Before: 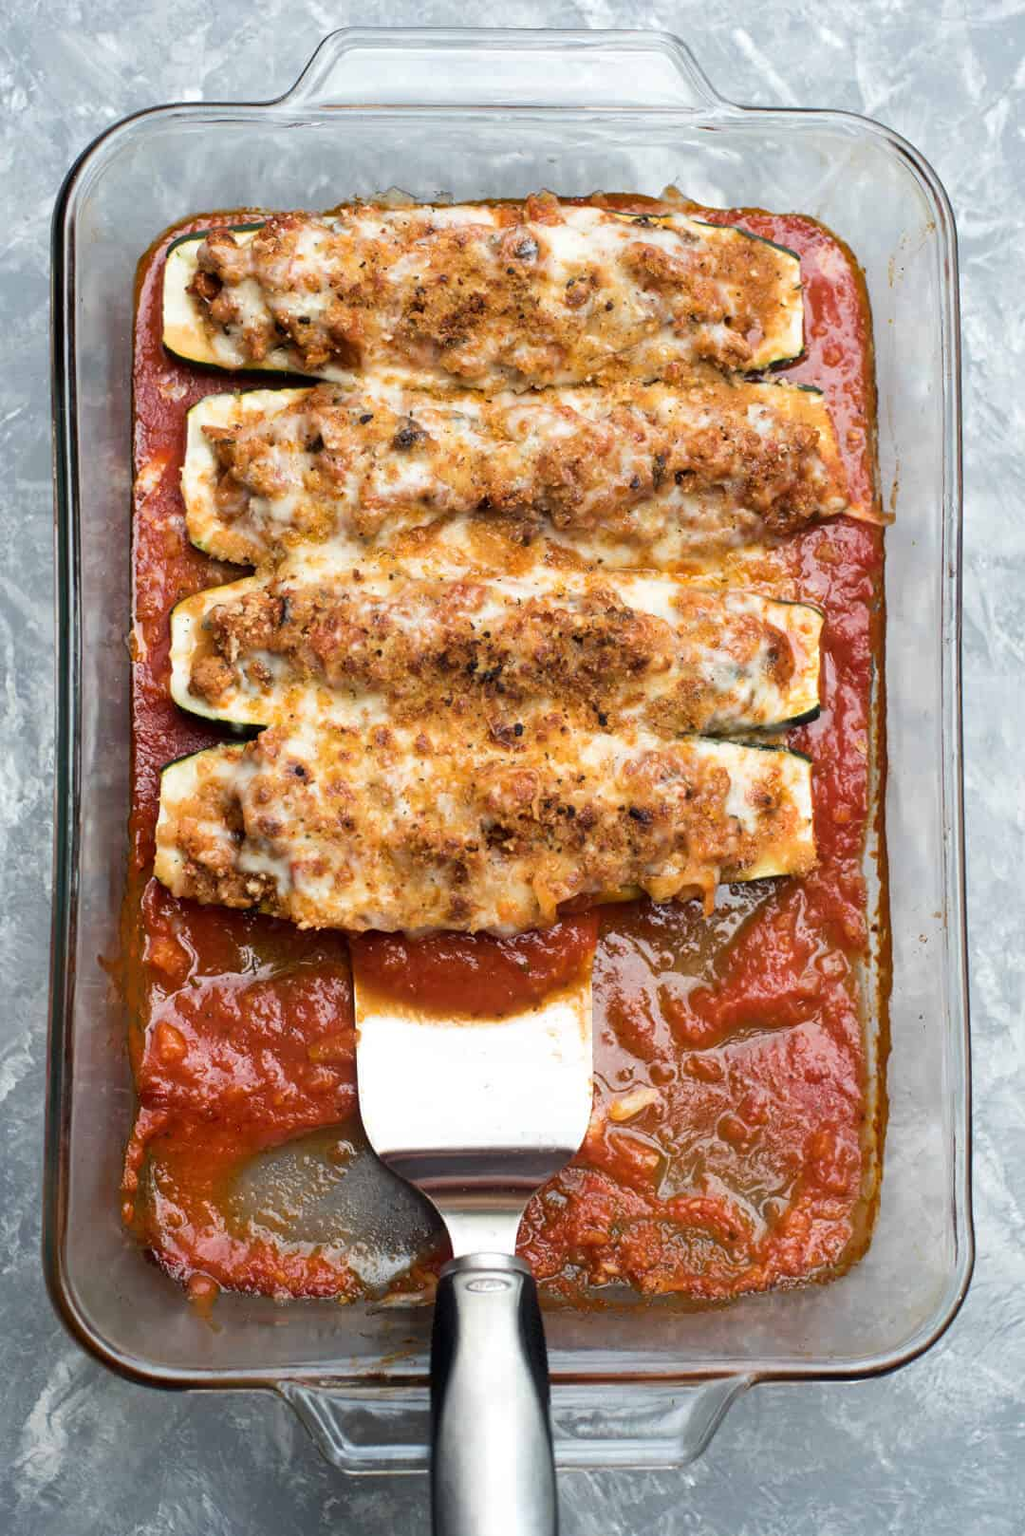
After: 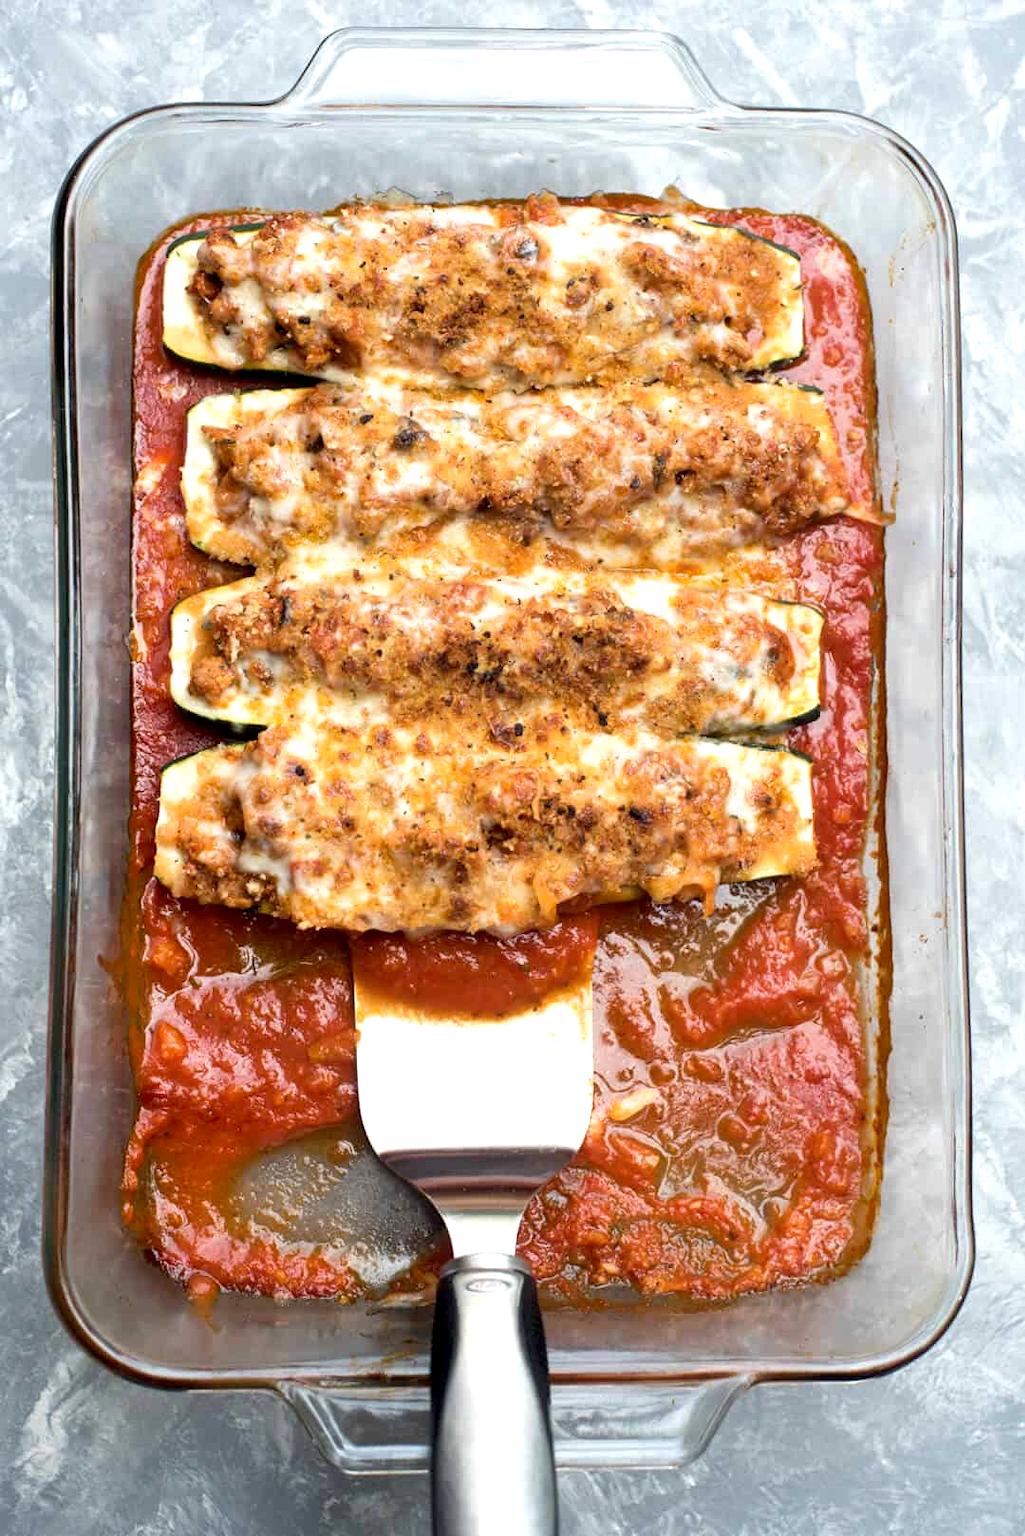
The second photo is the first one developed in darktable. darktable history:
exposure: black level correction 0.003, exposure 0.382 EV, compensate highlight preservation false
